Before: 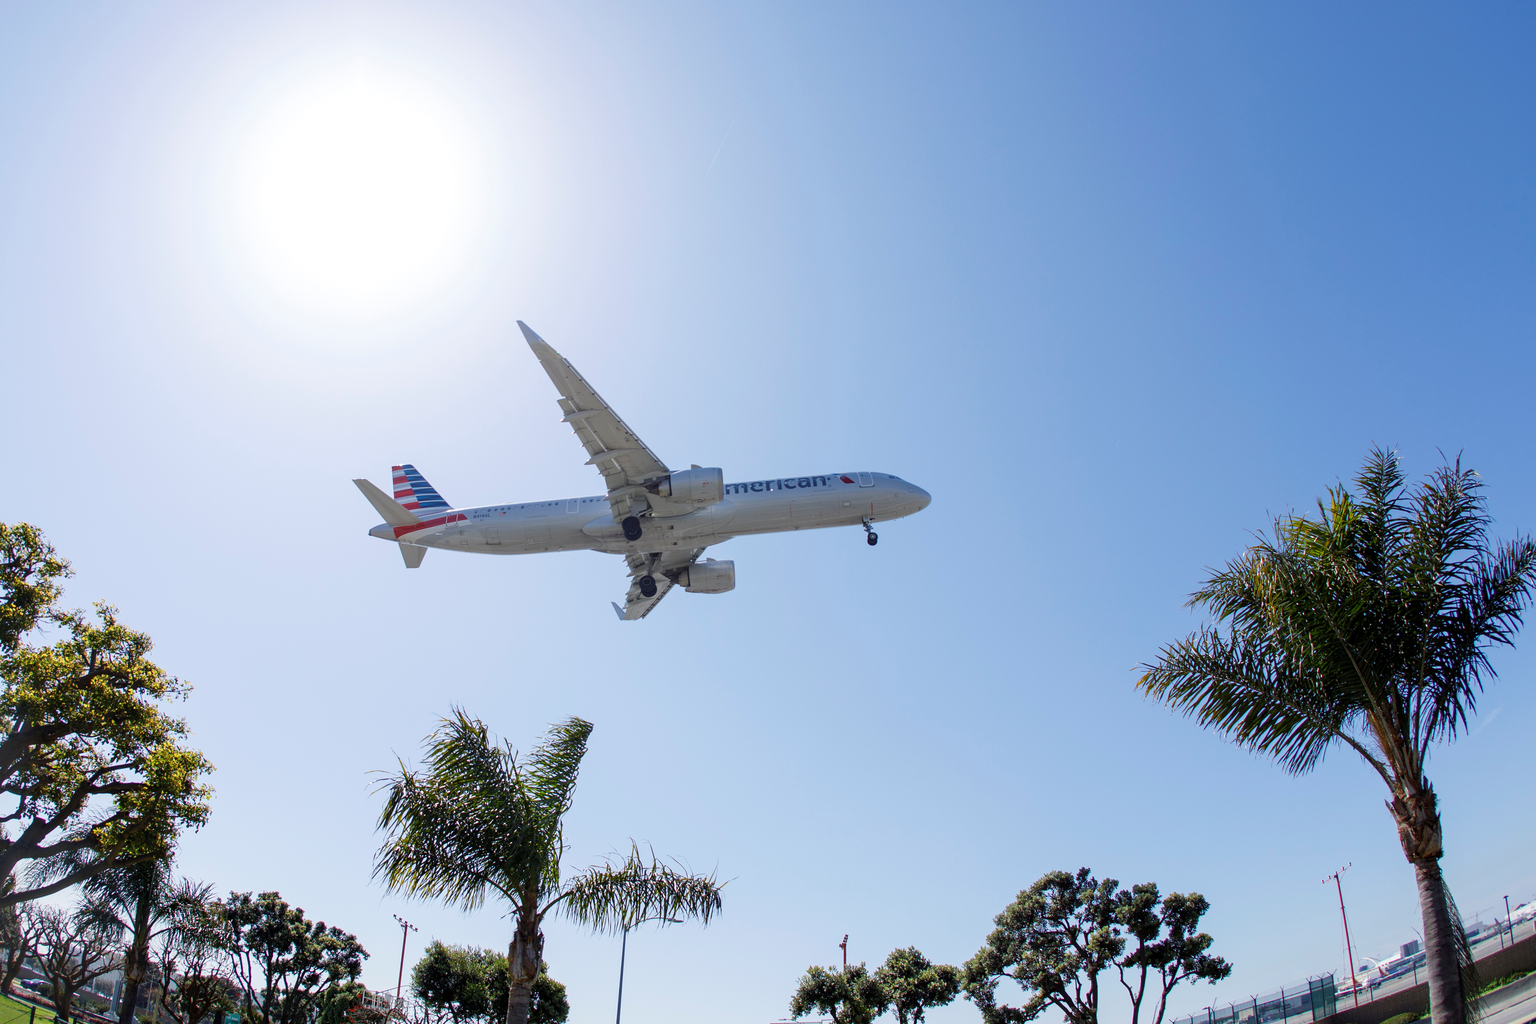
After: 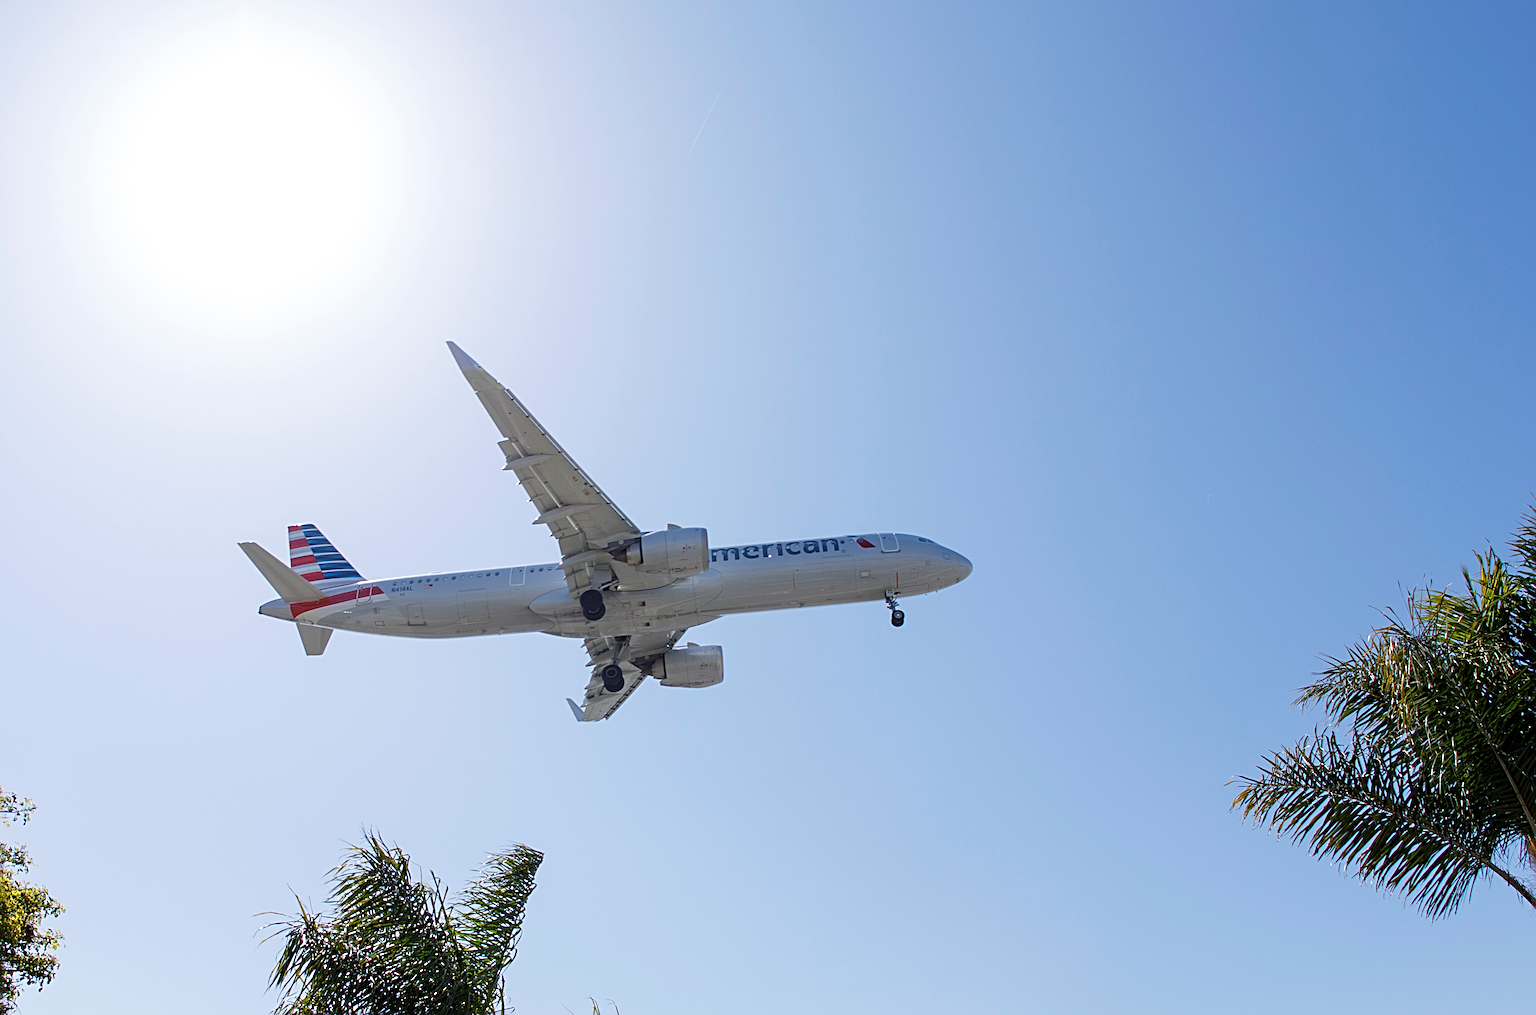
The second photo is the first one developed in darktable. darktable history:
crop and rotate: left 10.77%, top 5.1%, right 10.41%, bottom 16.76%
sharpen: radius 4.883
